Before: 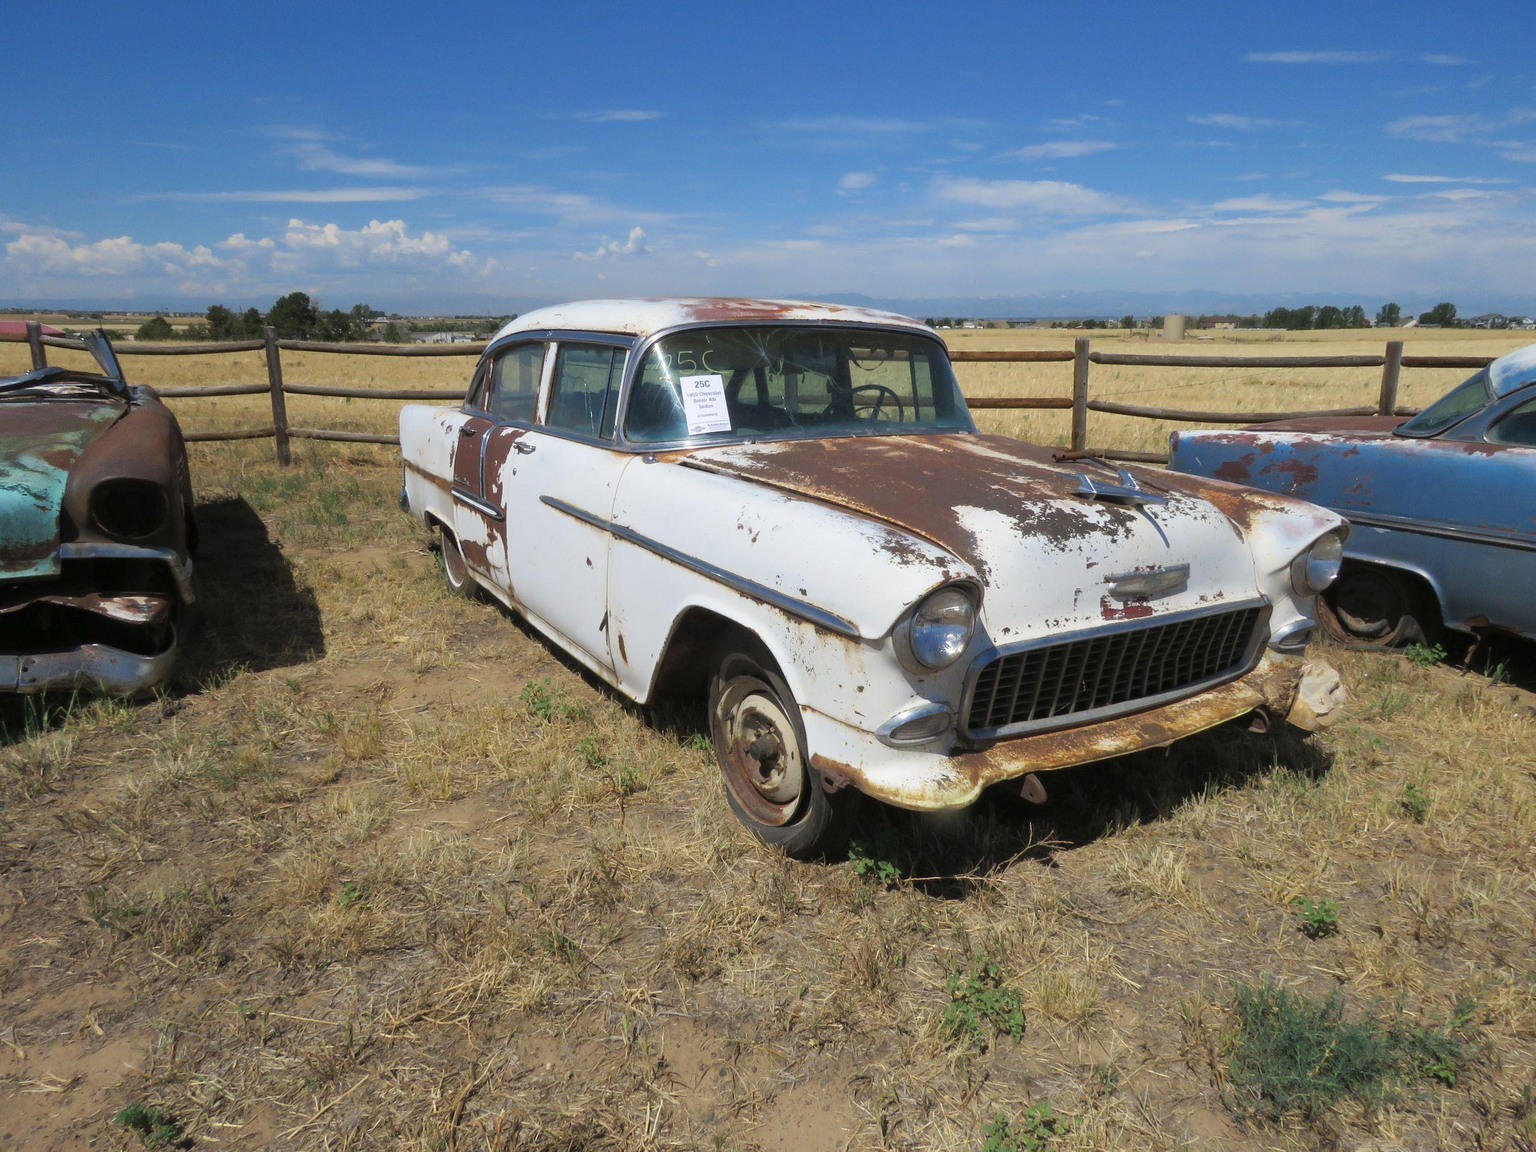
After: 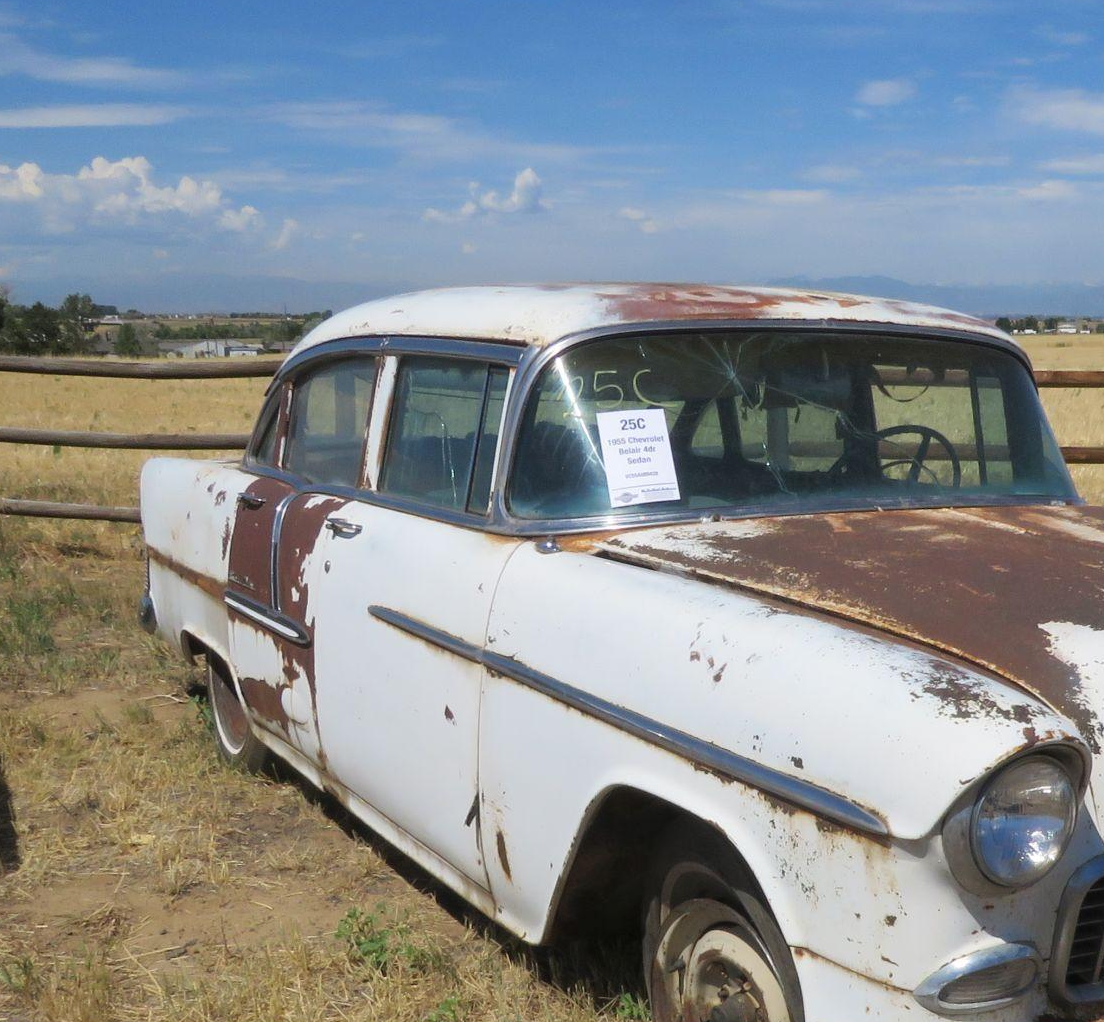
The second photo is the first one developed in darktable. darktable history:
crop: left 20.41%, top 10.762%, right 35.419%, bottom 34.709%
